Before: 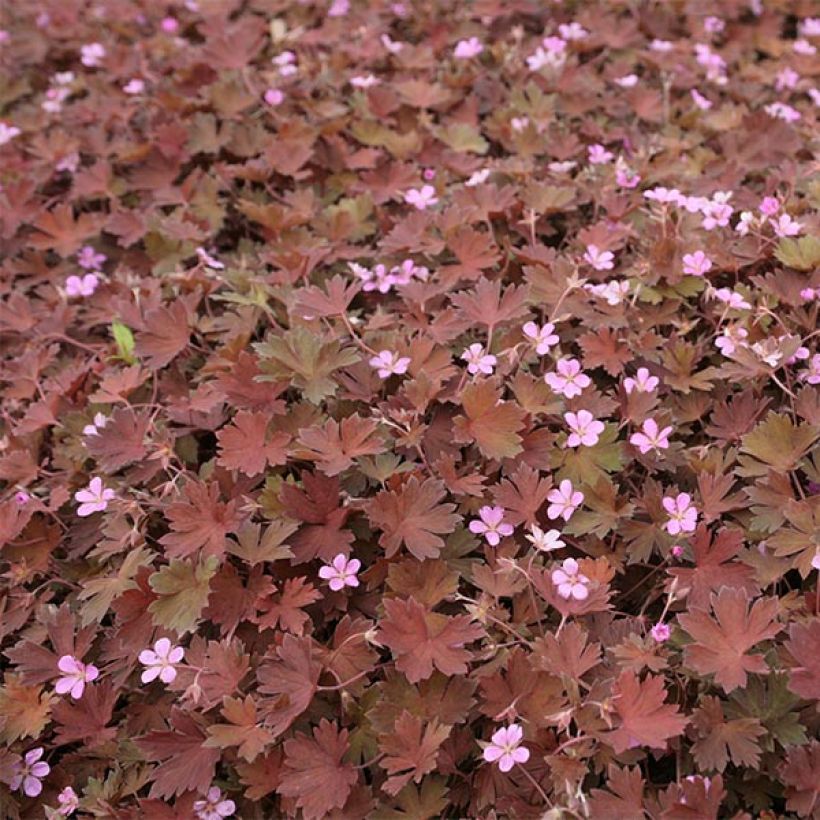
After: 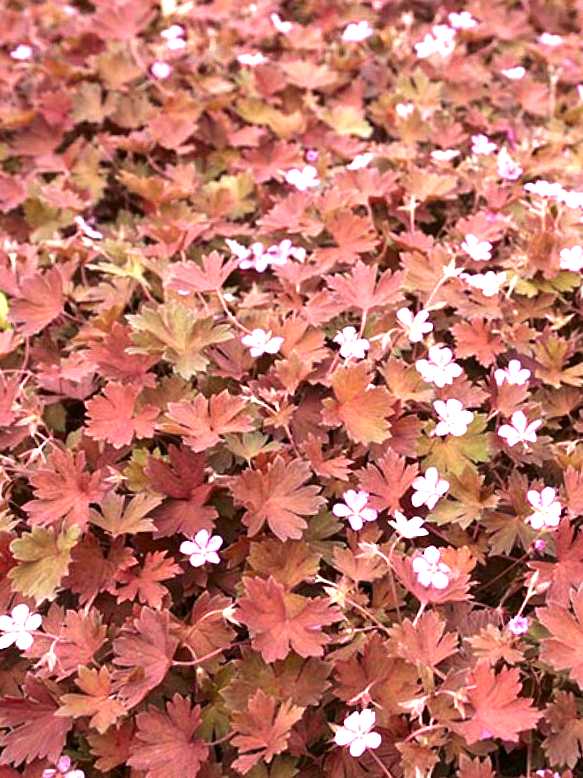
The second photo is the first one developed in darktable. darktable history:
contrast brightness saturation: contrast 0.069, brightness -0.134, saturation 0.063
exposure: black level correction 0, exposure 1.39 EV, compensate highlight preservation false
crop and rotate: angle -3.04°, left 14.149%, top 0.032%, right 11.024%, bottom 0.07%
velvia: on, module defaults
